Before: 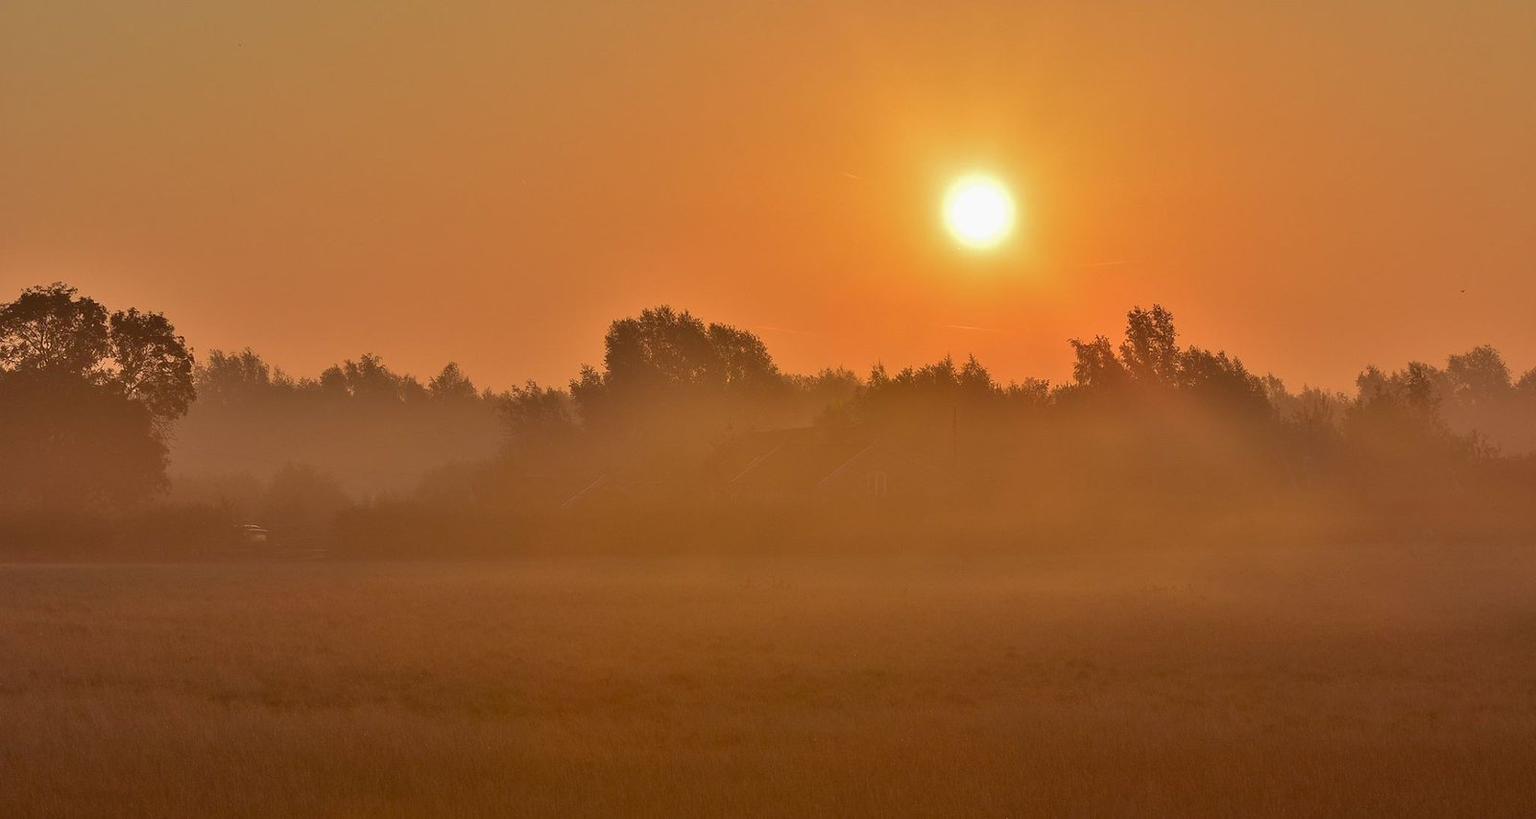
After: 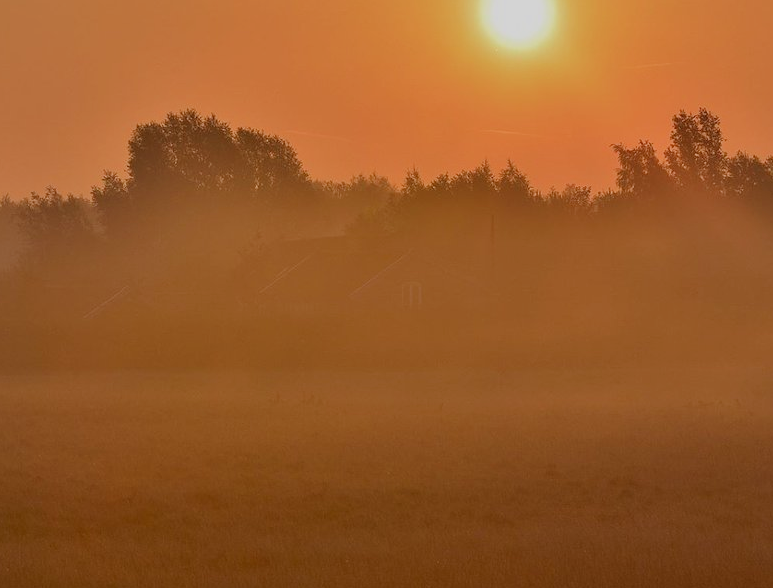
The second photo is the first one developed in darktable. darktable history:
crop: left 31.393%, top 24.598%, right 20.284%, bottom 6.346%
filmic rgb: black relative exposure -7.98 EV, white relative exposure 4.06 EV, hardness 4.21, contrast 0.921
